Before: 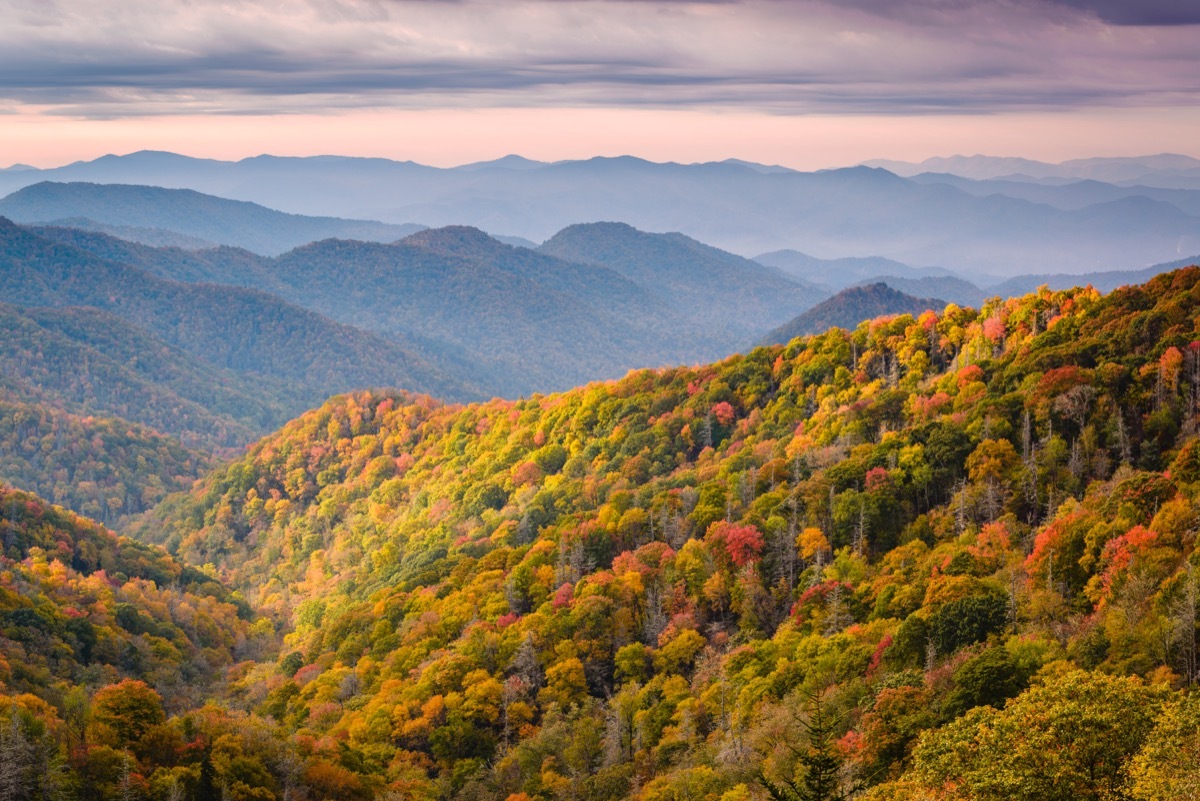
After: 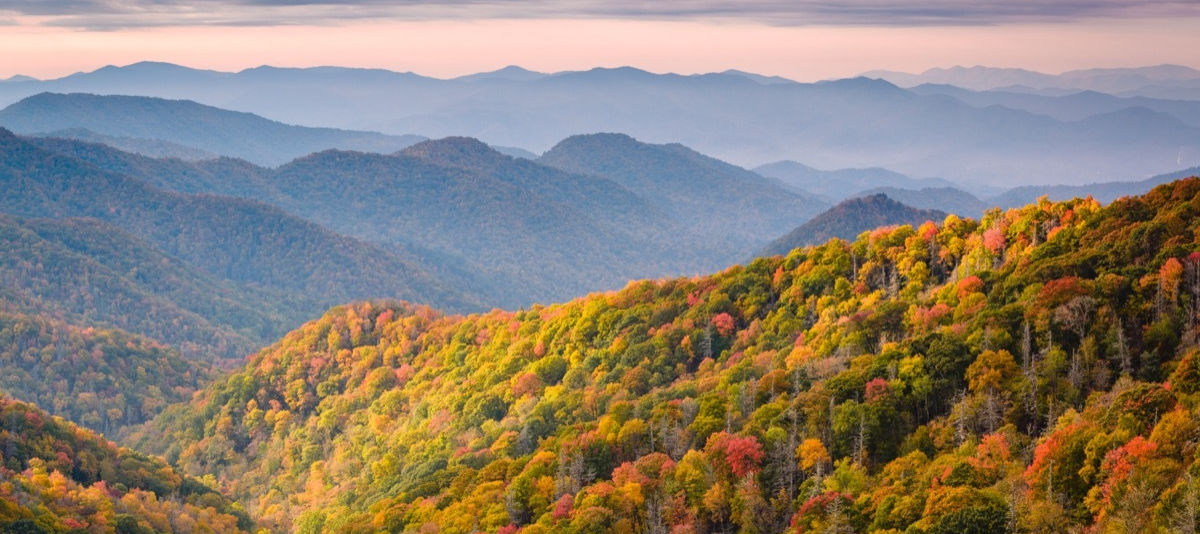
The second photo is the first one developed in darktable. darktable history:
crop: top 11.164%, bottom 22.134%
